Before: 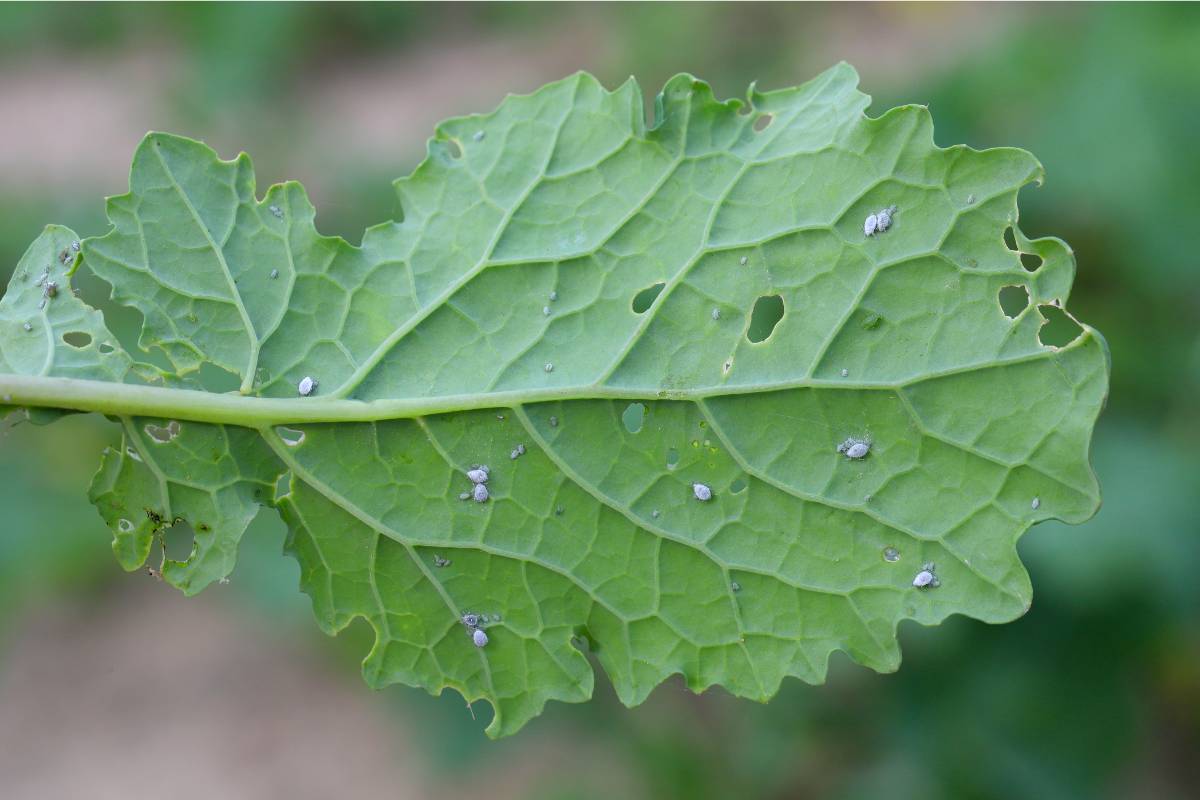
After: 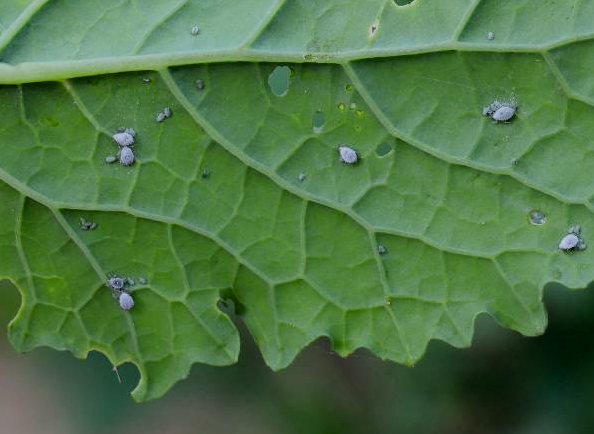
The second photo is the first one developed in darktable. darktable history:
crop: left 29.557%, top 42.216%, right 20.902%, bottom 3.467%
exposure: black level correction 0.011, exposure -0.472 EV, compensate highlight preservation false
filmic rgb: black relative exposure -7.5 EV, white relative exposure 5 EV, hardness 3.3, contrast 1.3, color science v6 (2022)
